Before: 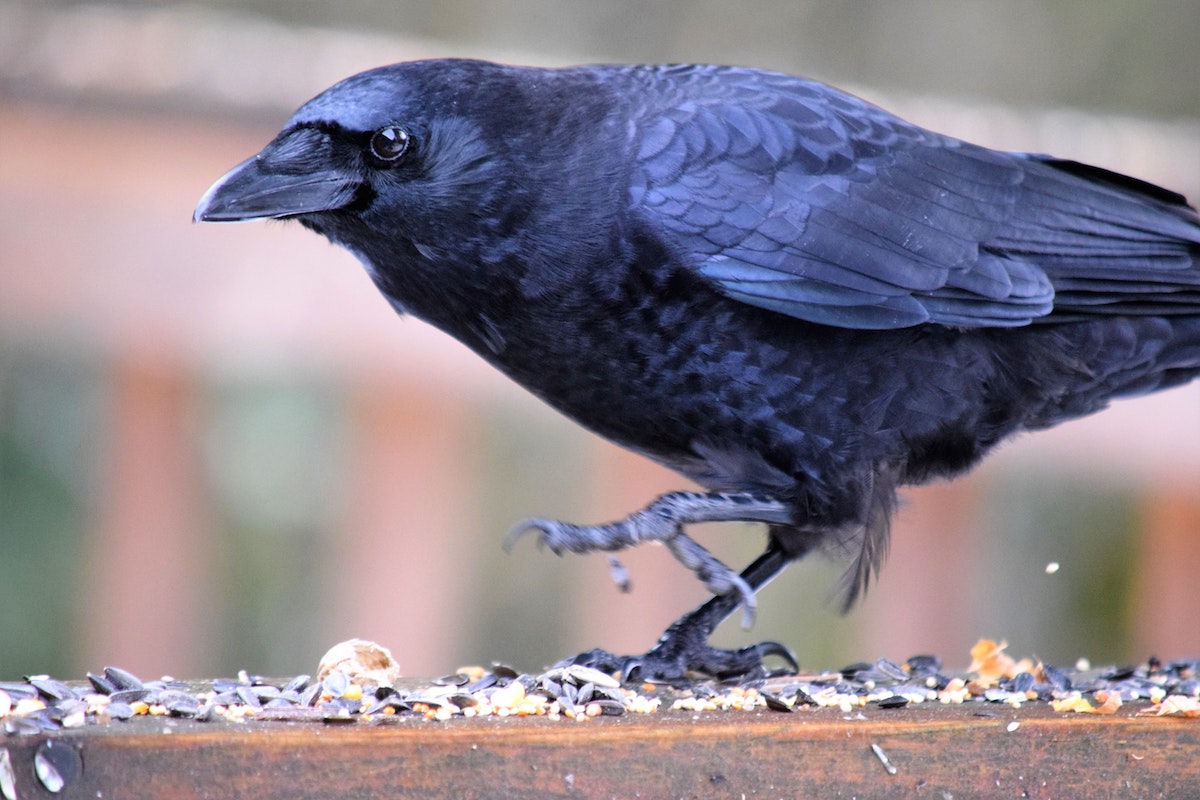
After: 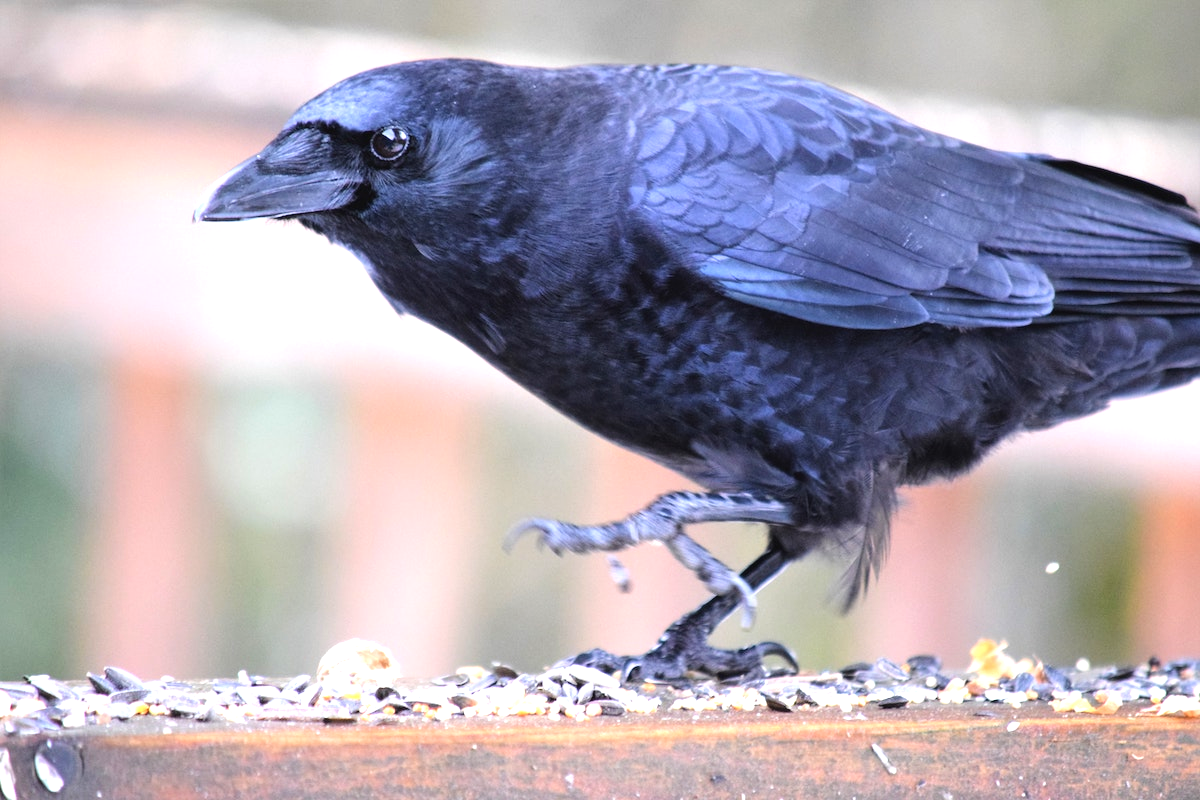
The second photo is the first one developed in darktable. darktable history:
exposure: black level correction -0.002, exposure 0.708 EV, compensate exposure bias true, compensate highlight preservation false
shadows and highlights: radius 93.07, shadows -14.46, white point adjustment 0.23, highlights 31.48, compress 48.23%, highlights color adjustment 52.79%, soften with gaussian
